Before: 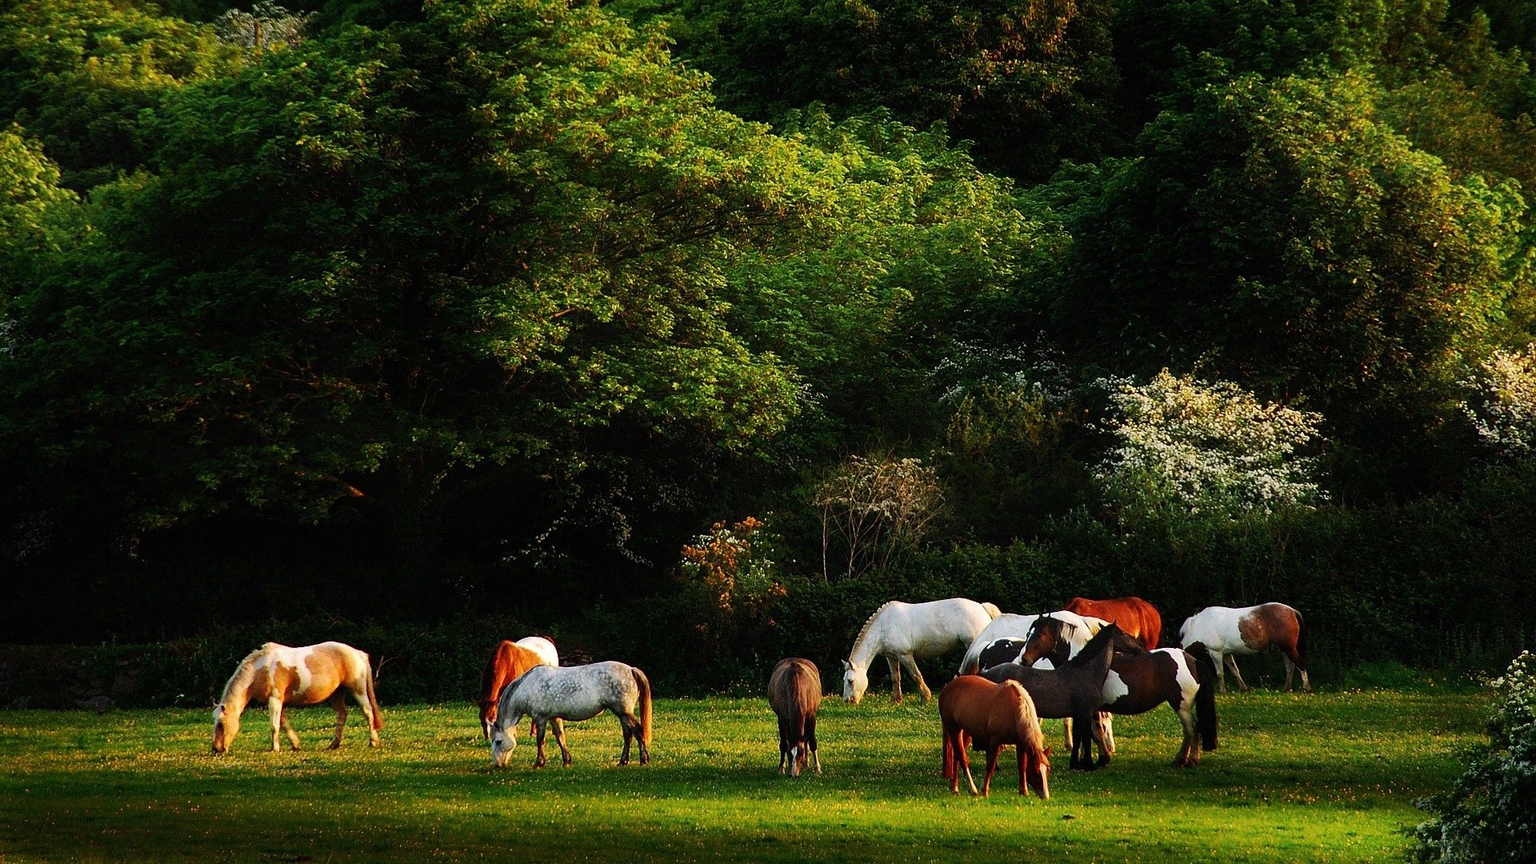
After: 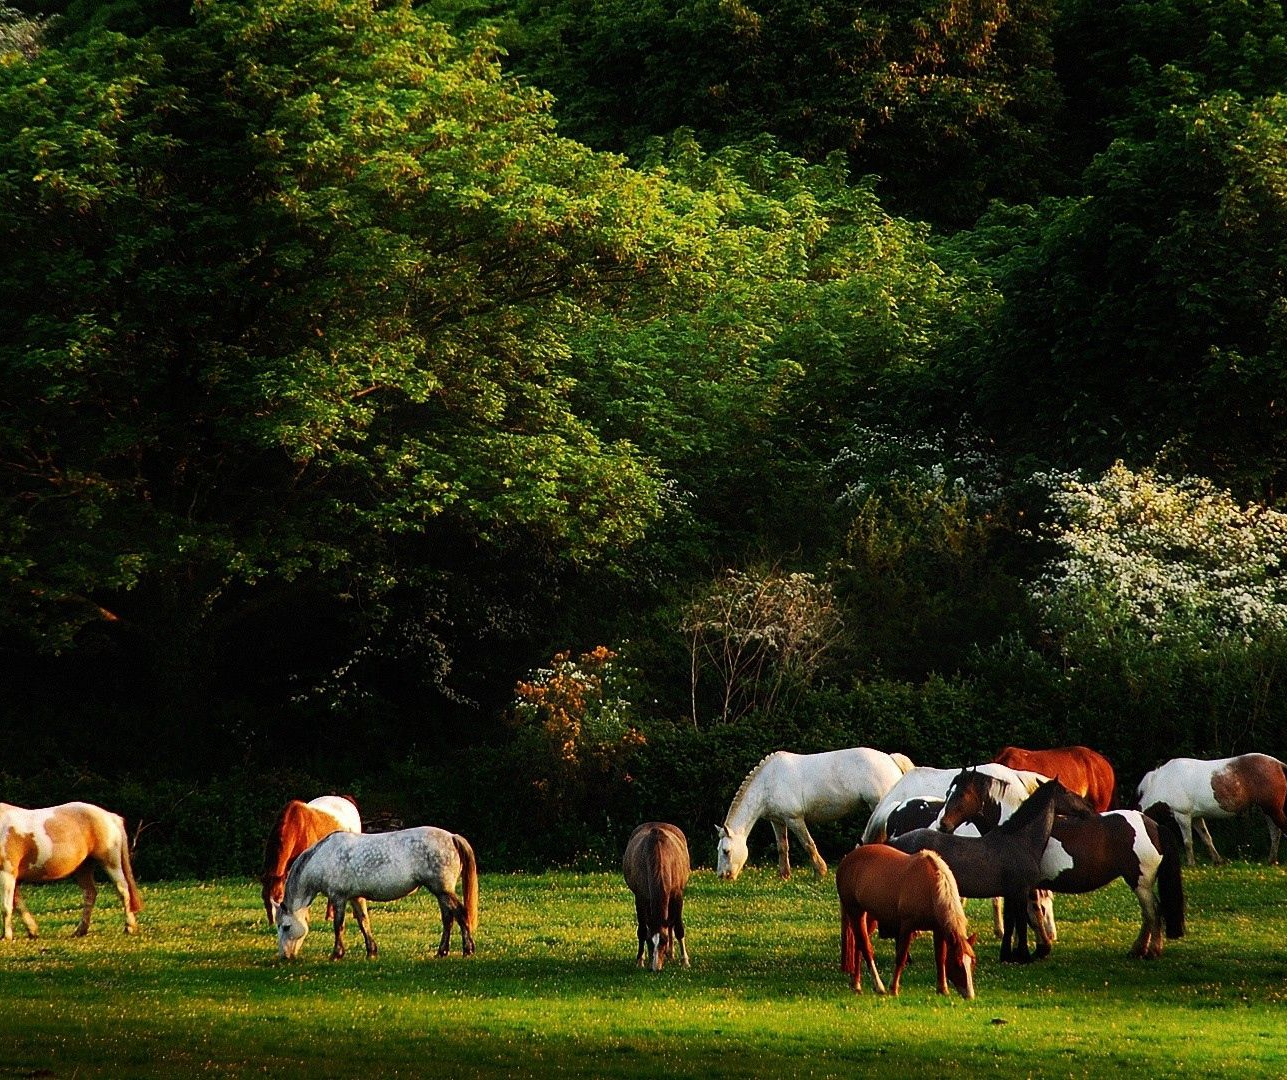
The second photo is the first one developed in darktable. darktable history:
crop and rotate: left 17.566%, right 15.362%
